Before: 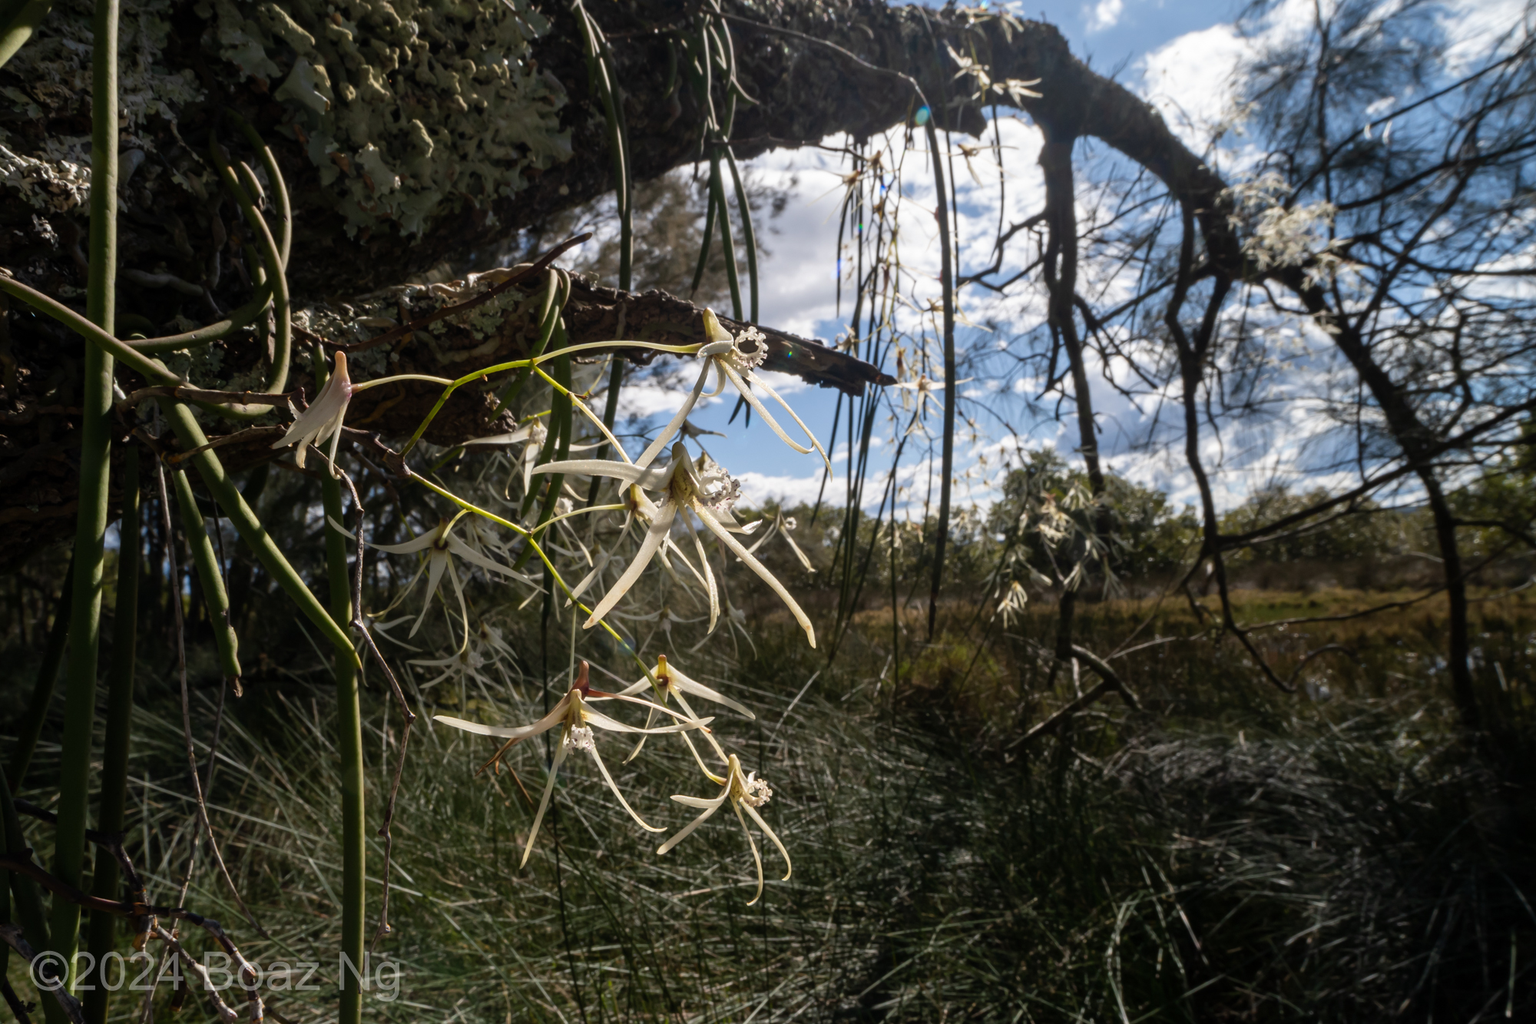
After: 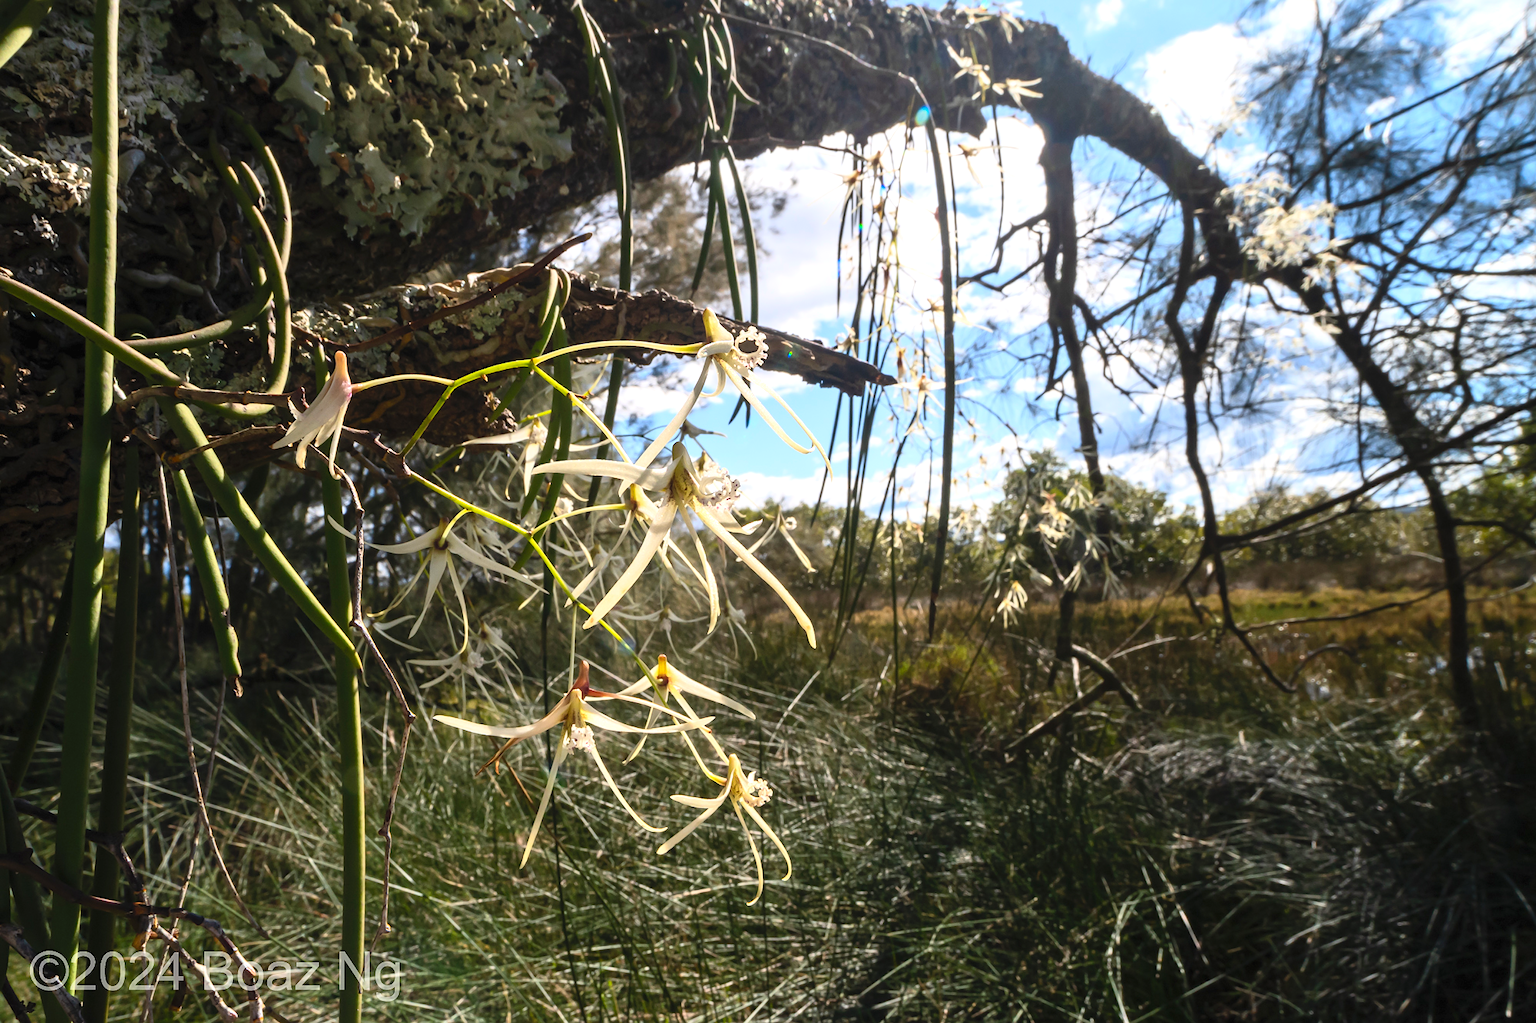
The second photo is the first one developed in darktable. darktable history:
contrast brightness saturation: contrast 0.24, brightness 0.26, saturation 0.39
sharpen: radius 1
exposure: black level correction 0, exposure 0.5 EV, compensate exposure bias true, compensate highlight preservation false
